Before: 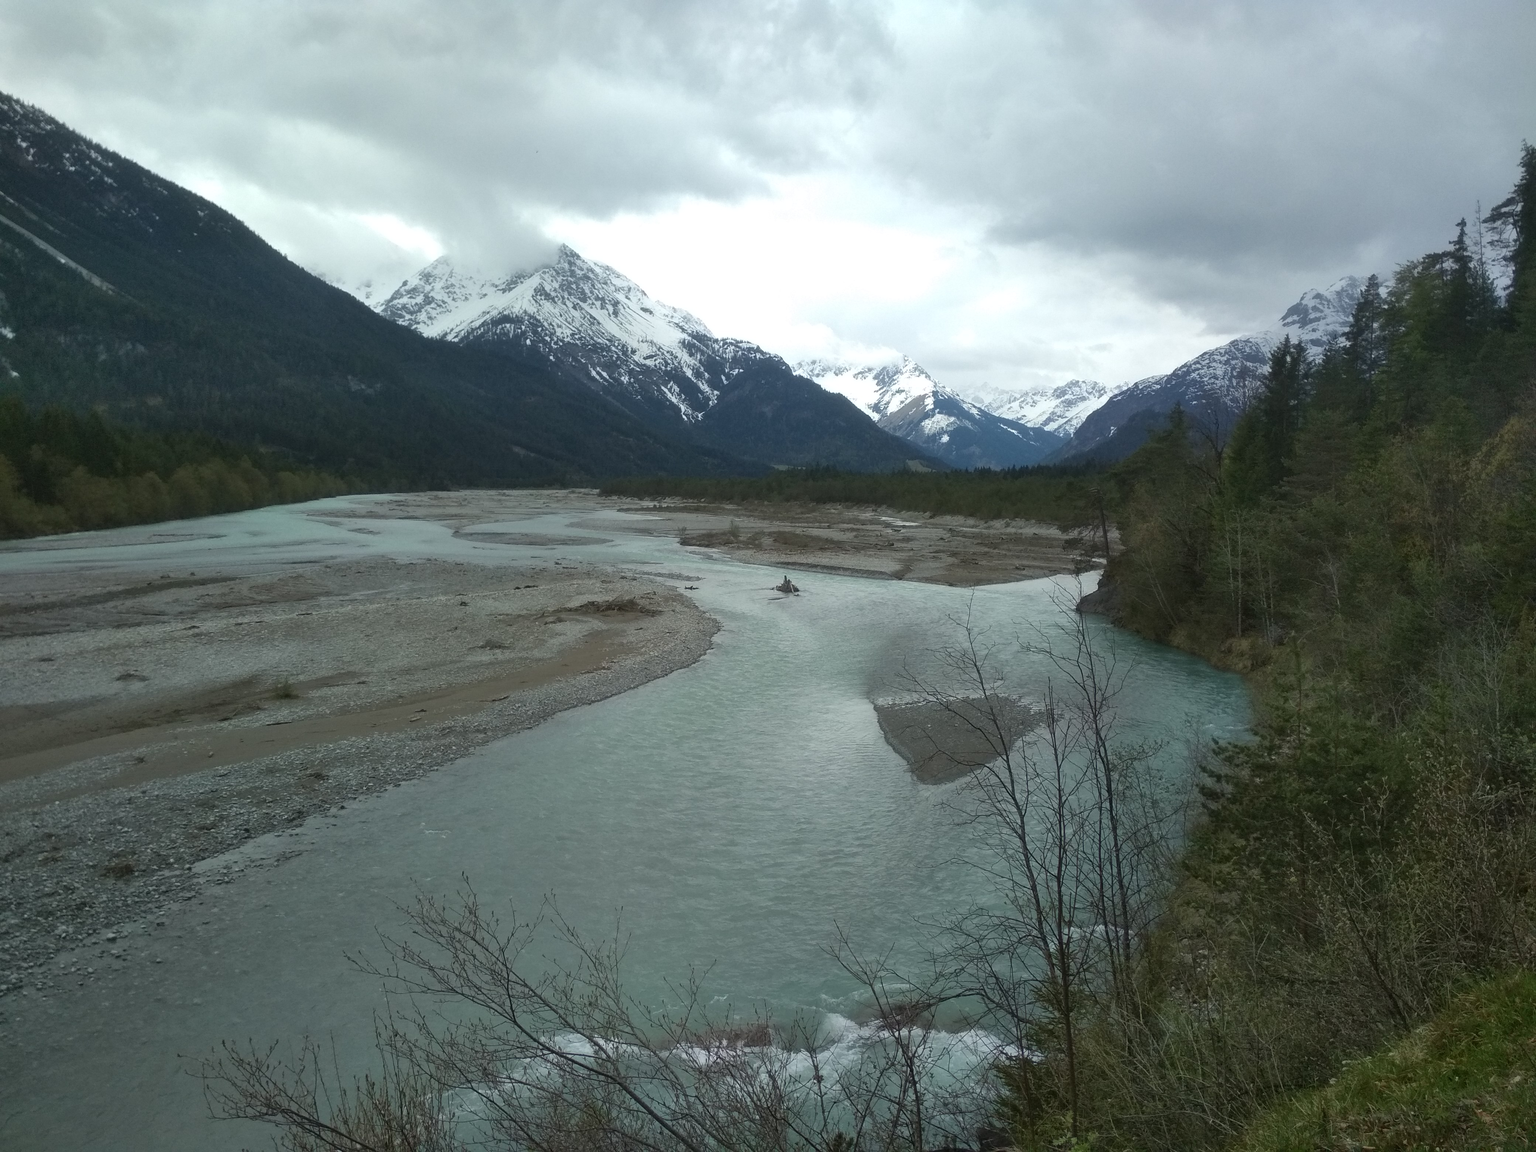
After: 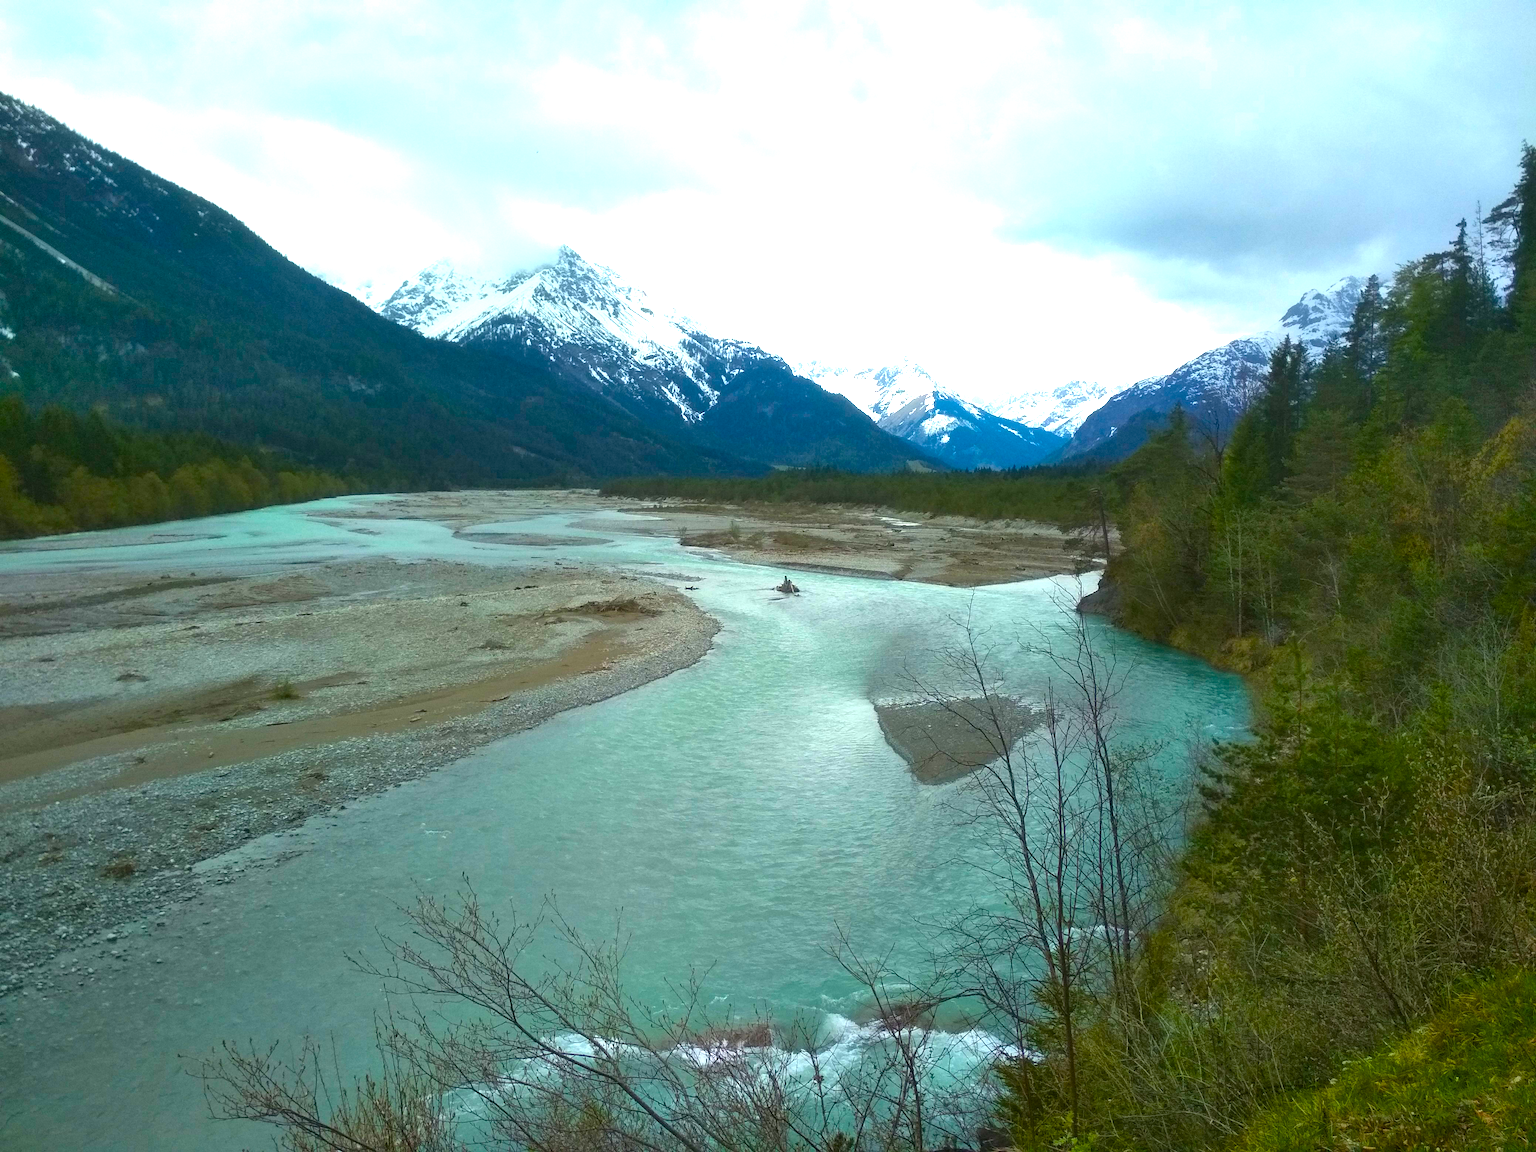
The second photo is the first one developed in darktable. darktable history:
color balance rgb: linear chroma grading › global chroma 25%, perceptual saturation grading › global saturation 40%, perceptual brilliance grading › global brilliance 30%, global vibrance 40%
grain: coarseness 0.09 ISO, strength 10%
